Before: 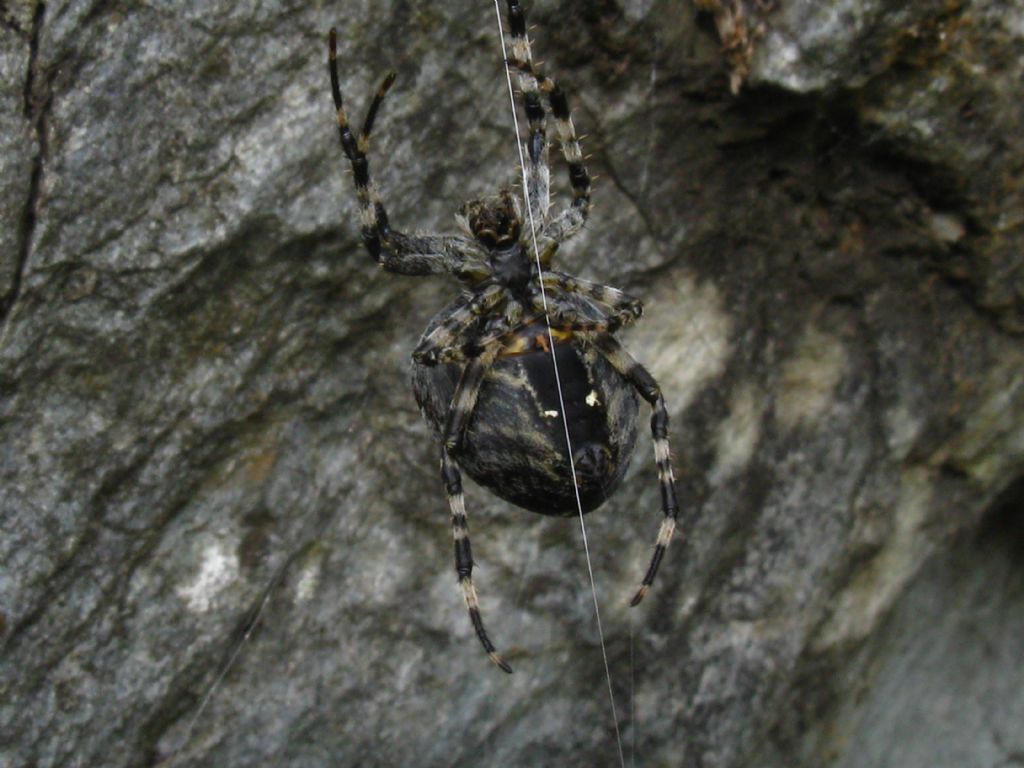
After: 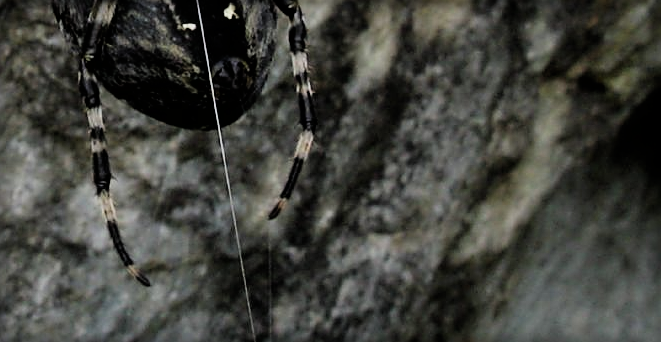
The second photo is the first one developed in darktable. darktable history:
sharpen: on, module defaults
crop and rotate: left 35.42%, top 50.441%, bottom 5.006%
vignetting: fall-off start 93.38%, fall-off radius 5.75%, brightness -0.391, saturation 0.011, automatic ratio true, width/height ratio 1.331, shape 0.041
filmic rgb: black relative exposure -5.04 EV, white relative exposure 3.97 EV, hardness 2.9, contrast 1.3
